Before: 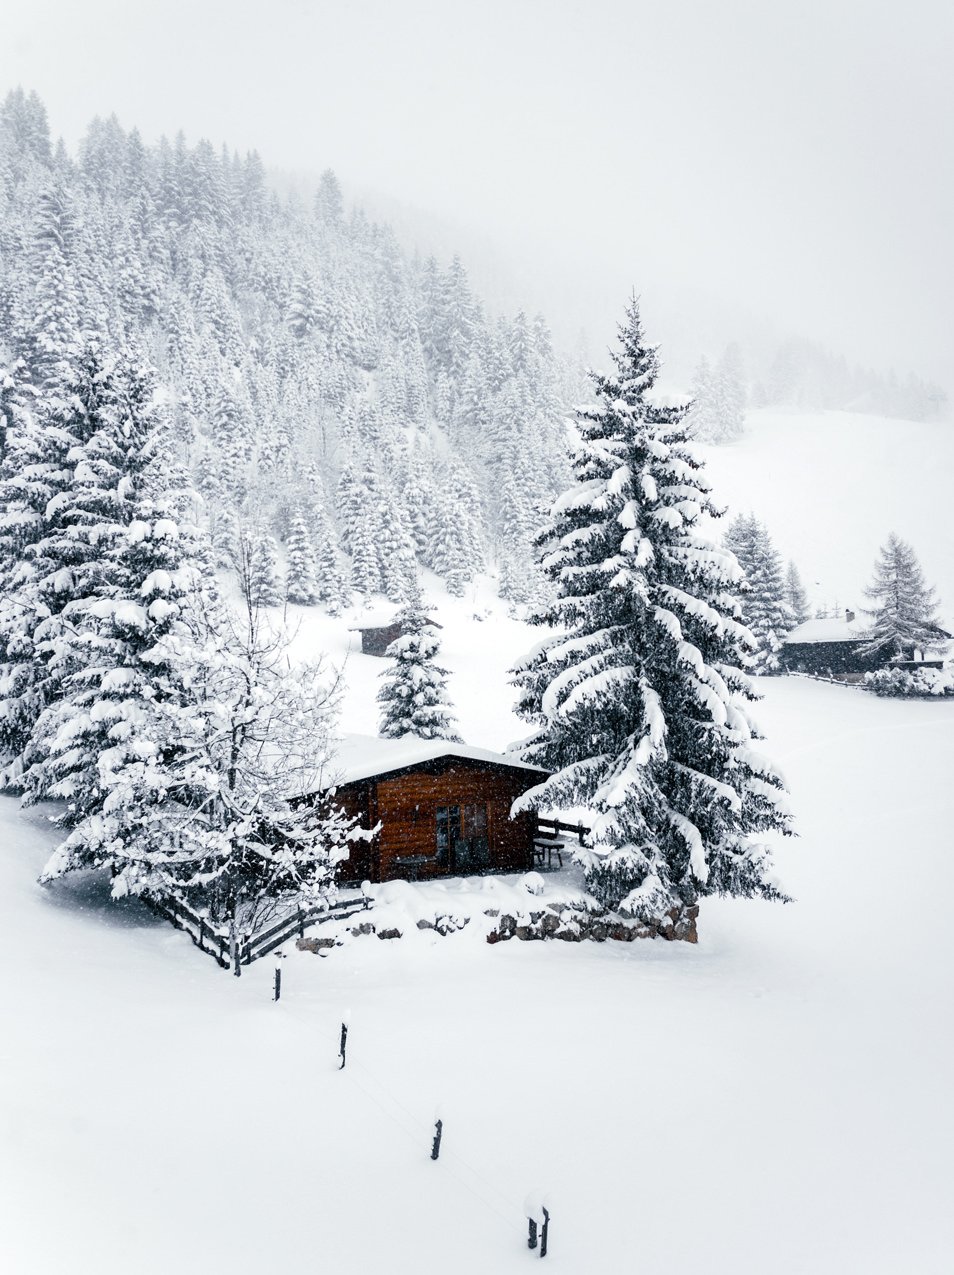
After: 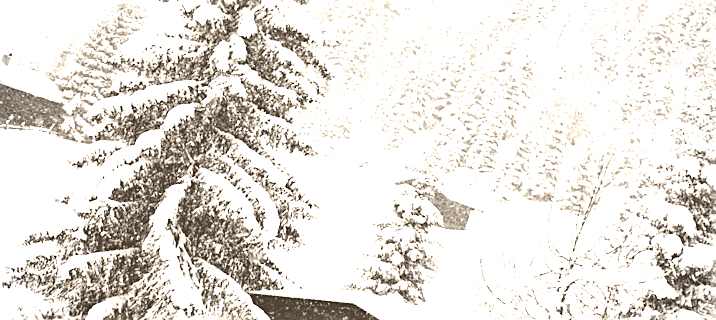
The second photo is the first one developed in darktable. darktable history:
colorize: hue 34.49°, saturation 35.33%, source mix 100%, version 1
crop and rotate: angle 16.12°, top 30.835%, bottom 35.653%
sharpen: amount 0.575
vignetting: dithering 8-bit output, unbound false
